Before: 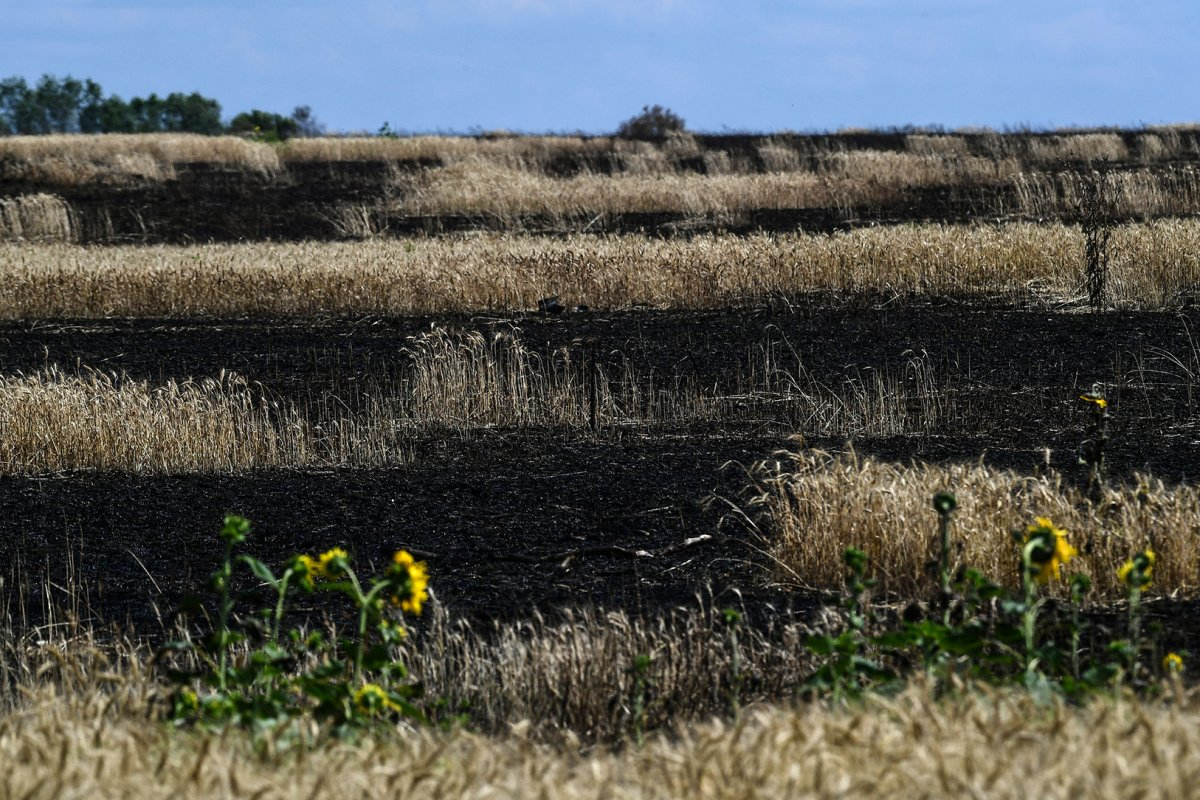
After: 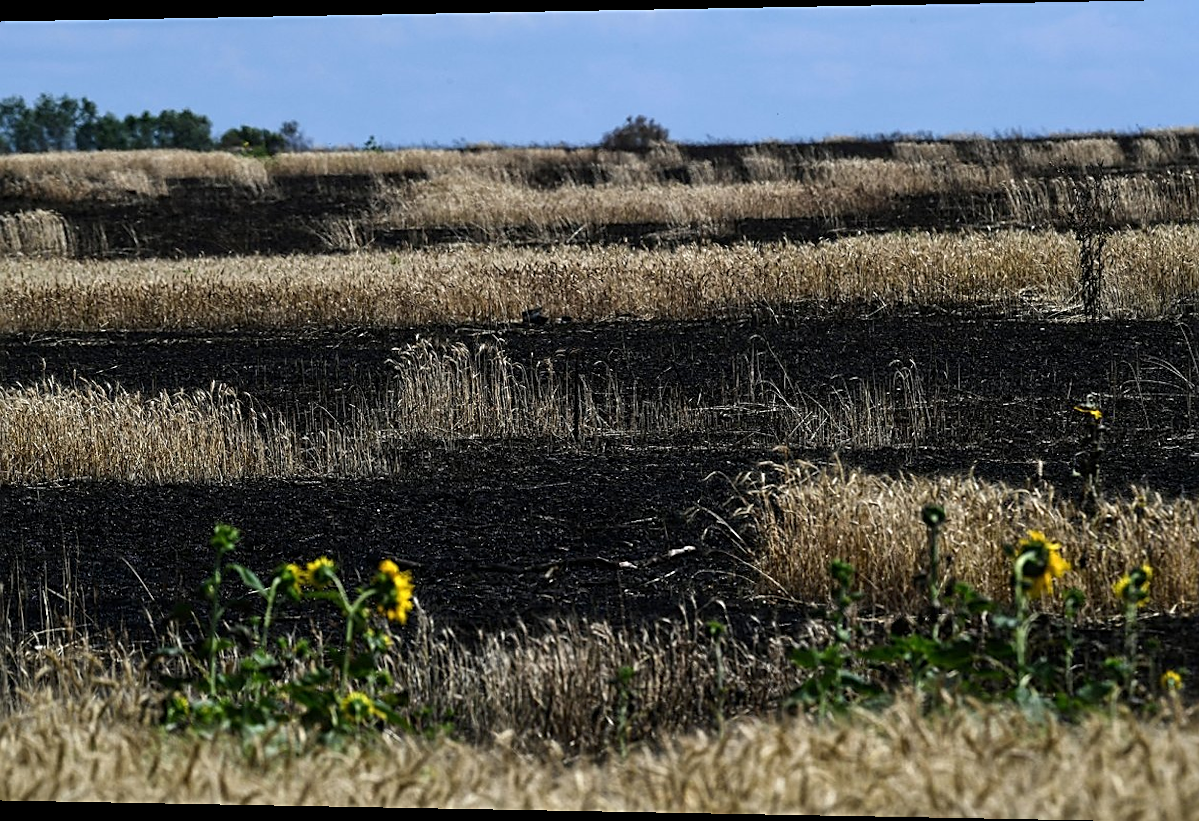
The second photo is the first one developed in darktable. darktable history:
rotate and perspective: lens shift (horizontal) -0.055, automatic cropping off
sharpen: on, module defaults
